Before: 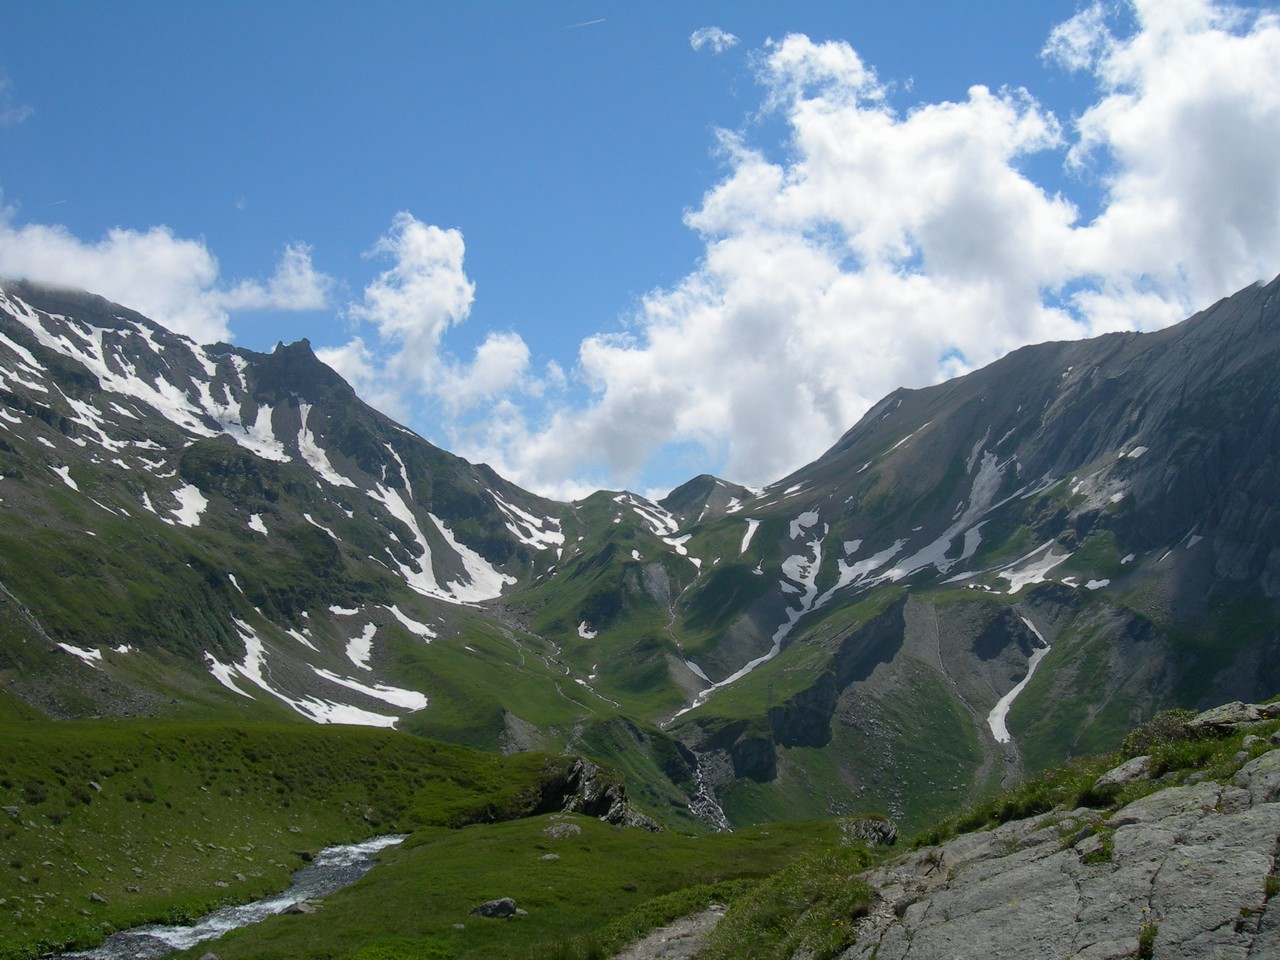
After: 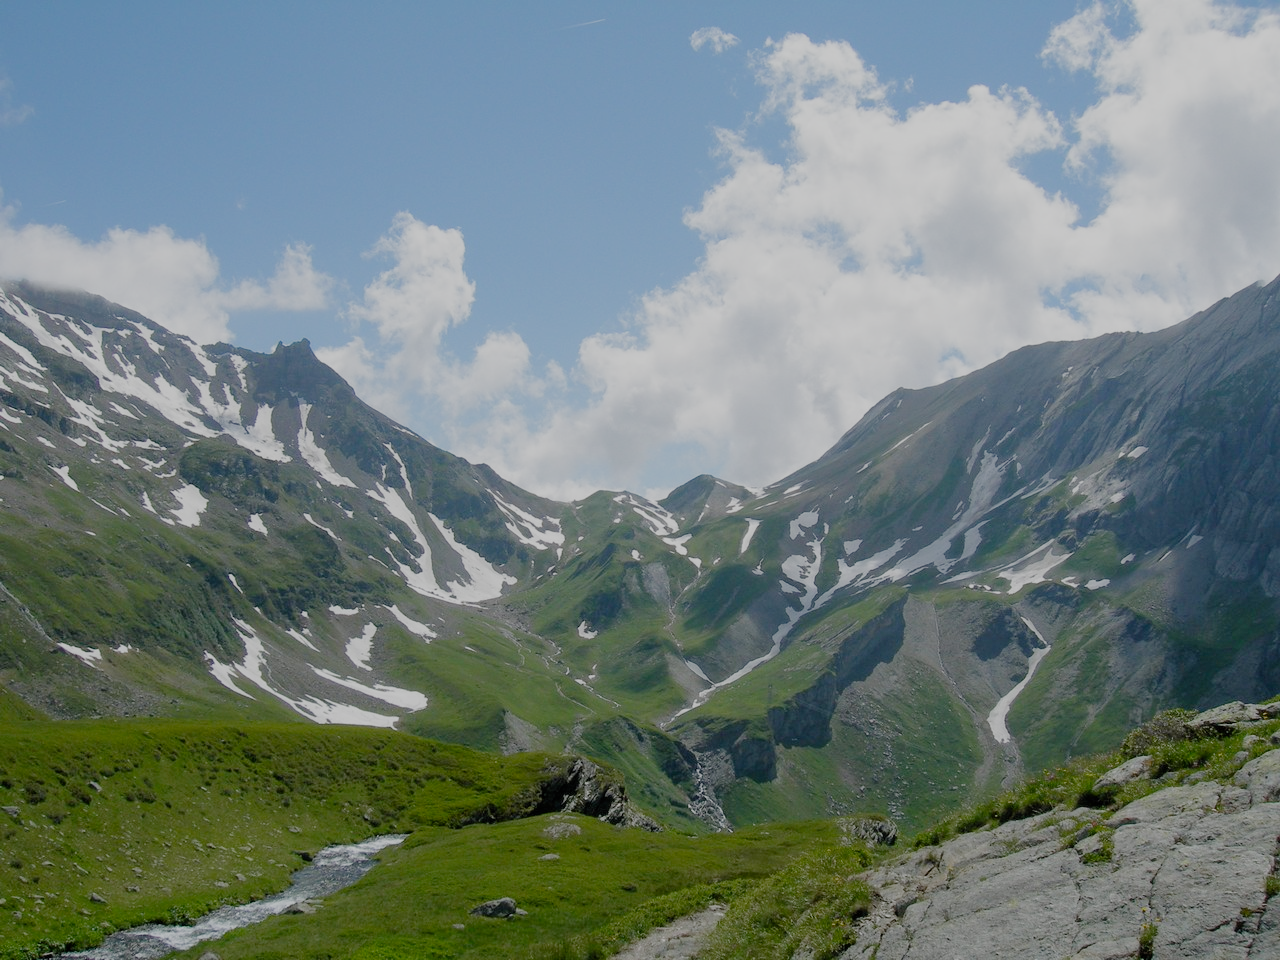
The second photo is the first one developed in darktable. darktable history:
shadows and highlights: radius 120.96, shadows 21.51, white point adjustment -9.6, highlights -14.4, soften with gaussian
filmic rgb: black relative exposure -6.61 EV, white relative exposure 4.7 EV, hardness 3.15, contrast 0.802, add noise in highlights 0.001, preserve chrominance no, color science v3 (2019), use custom middle-gray values true, contrast in highlights soft
exposure: black level correction 0, exposure 1 EV, compensate highlight preservation false
